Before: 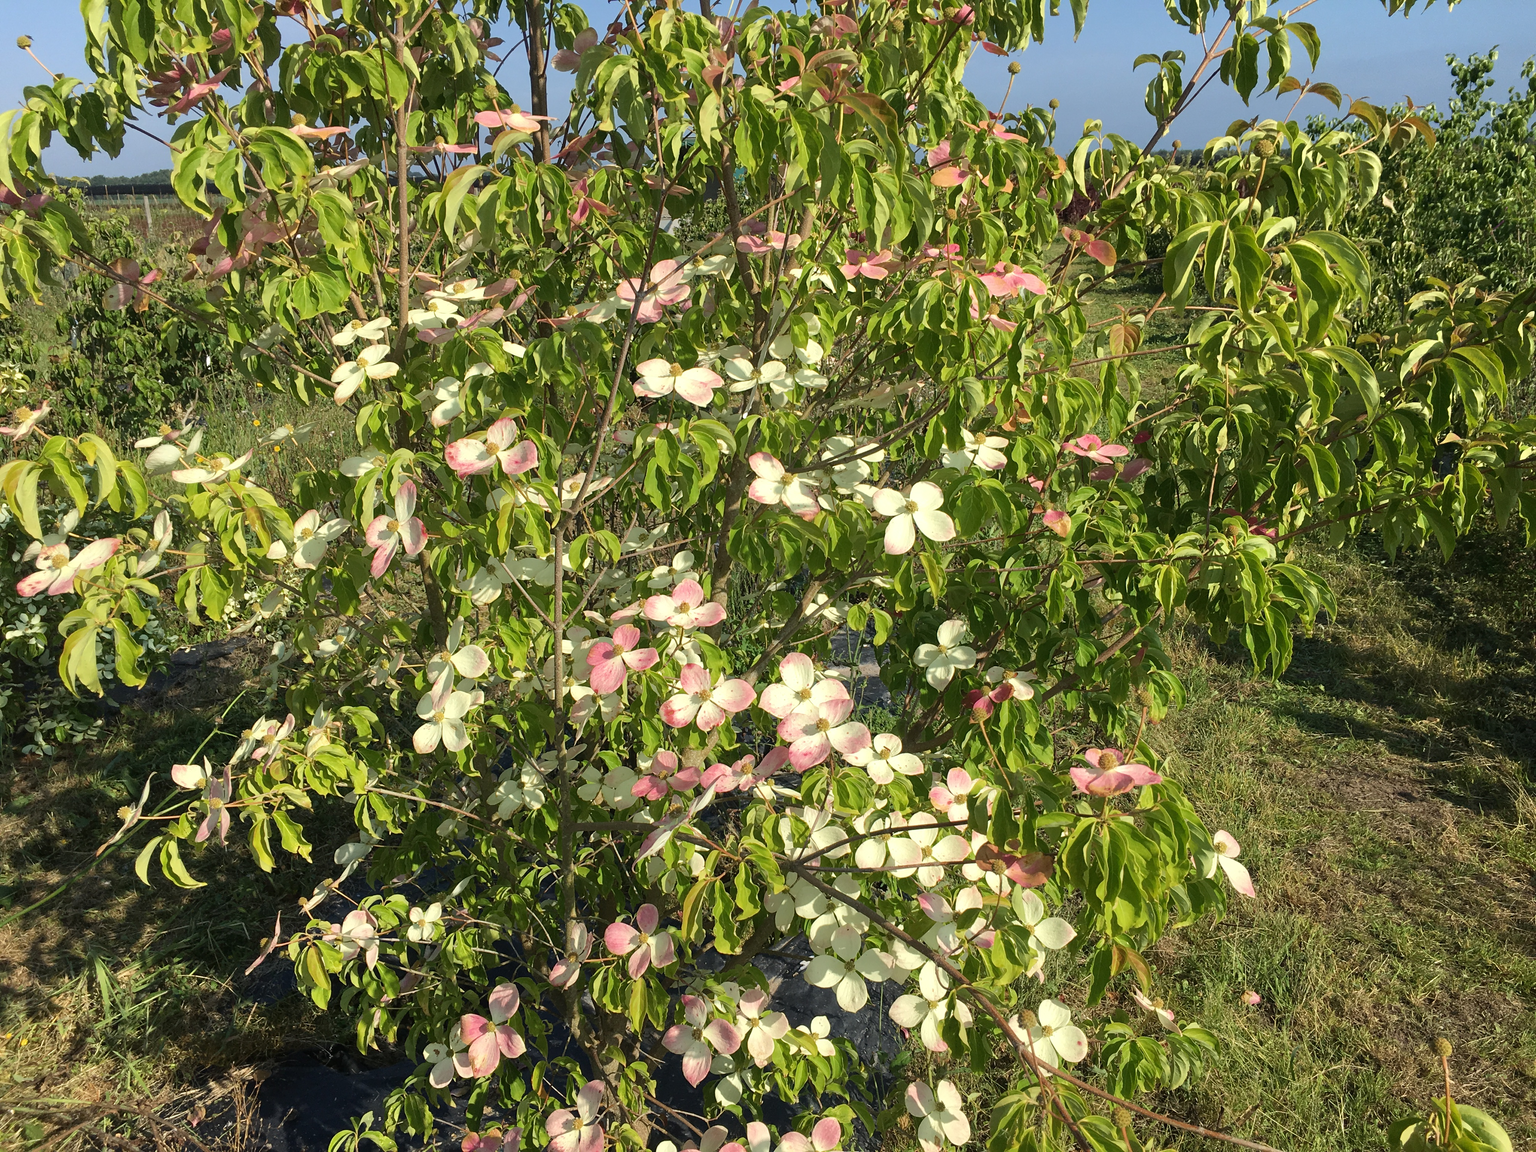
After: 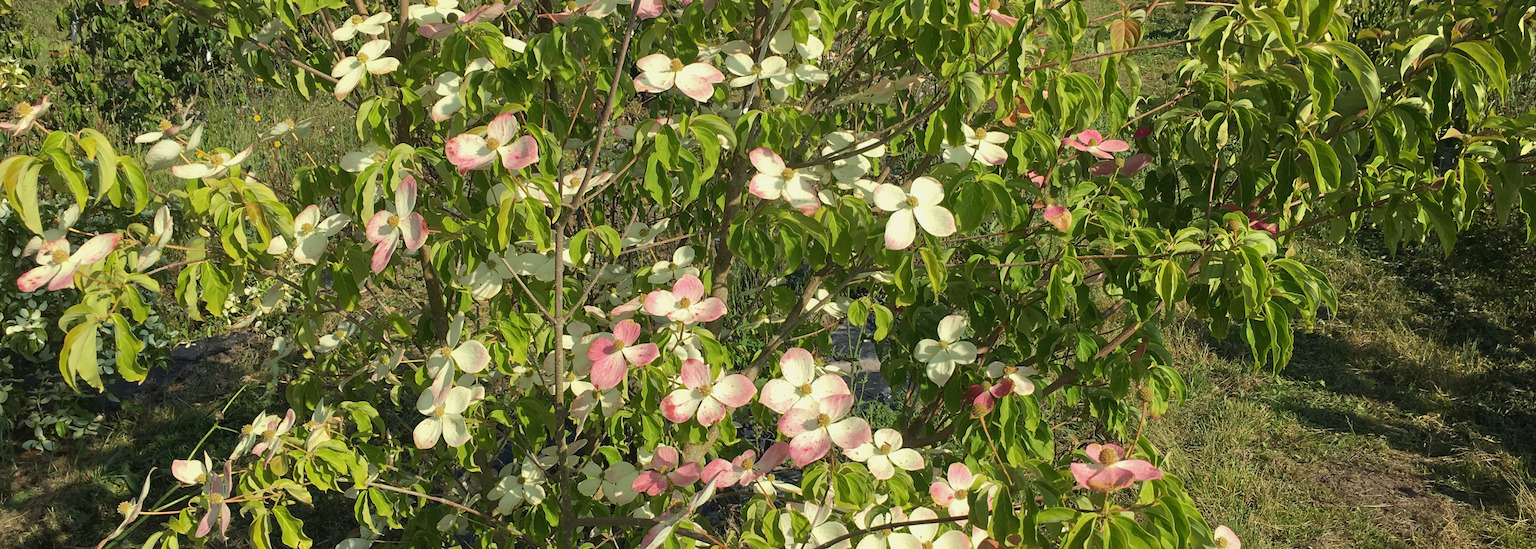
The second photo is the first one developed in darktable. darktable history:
shadows and highlights: shadows 25.5, white point adjustment -3.03, highlights -30.21
crop and rotate: top 26.516%, bottom 25.791%
